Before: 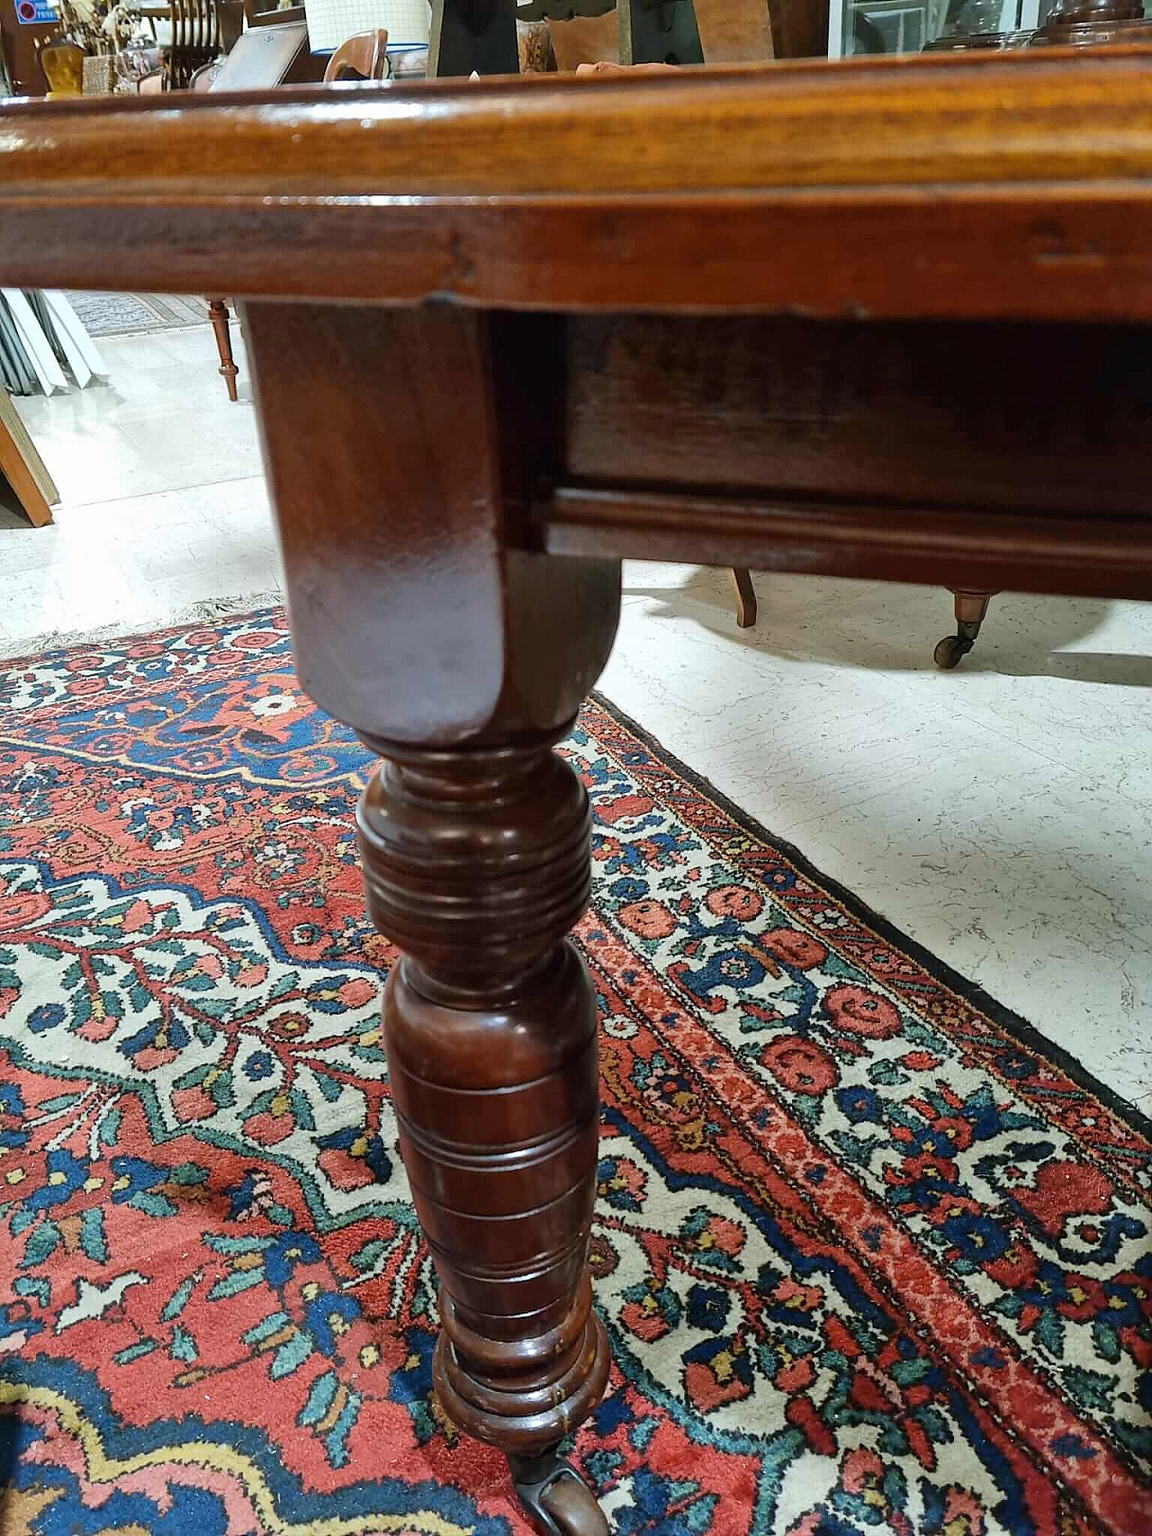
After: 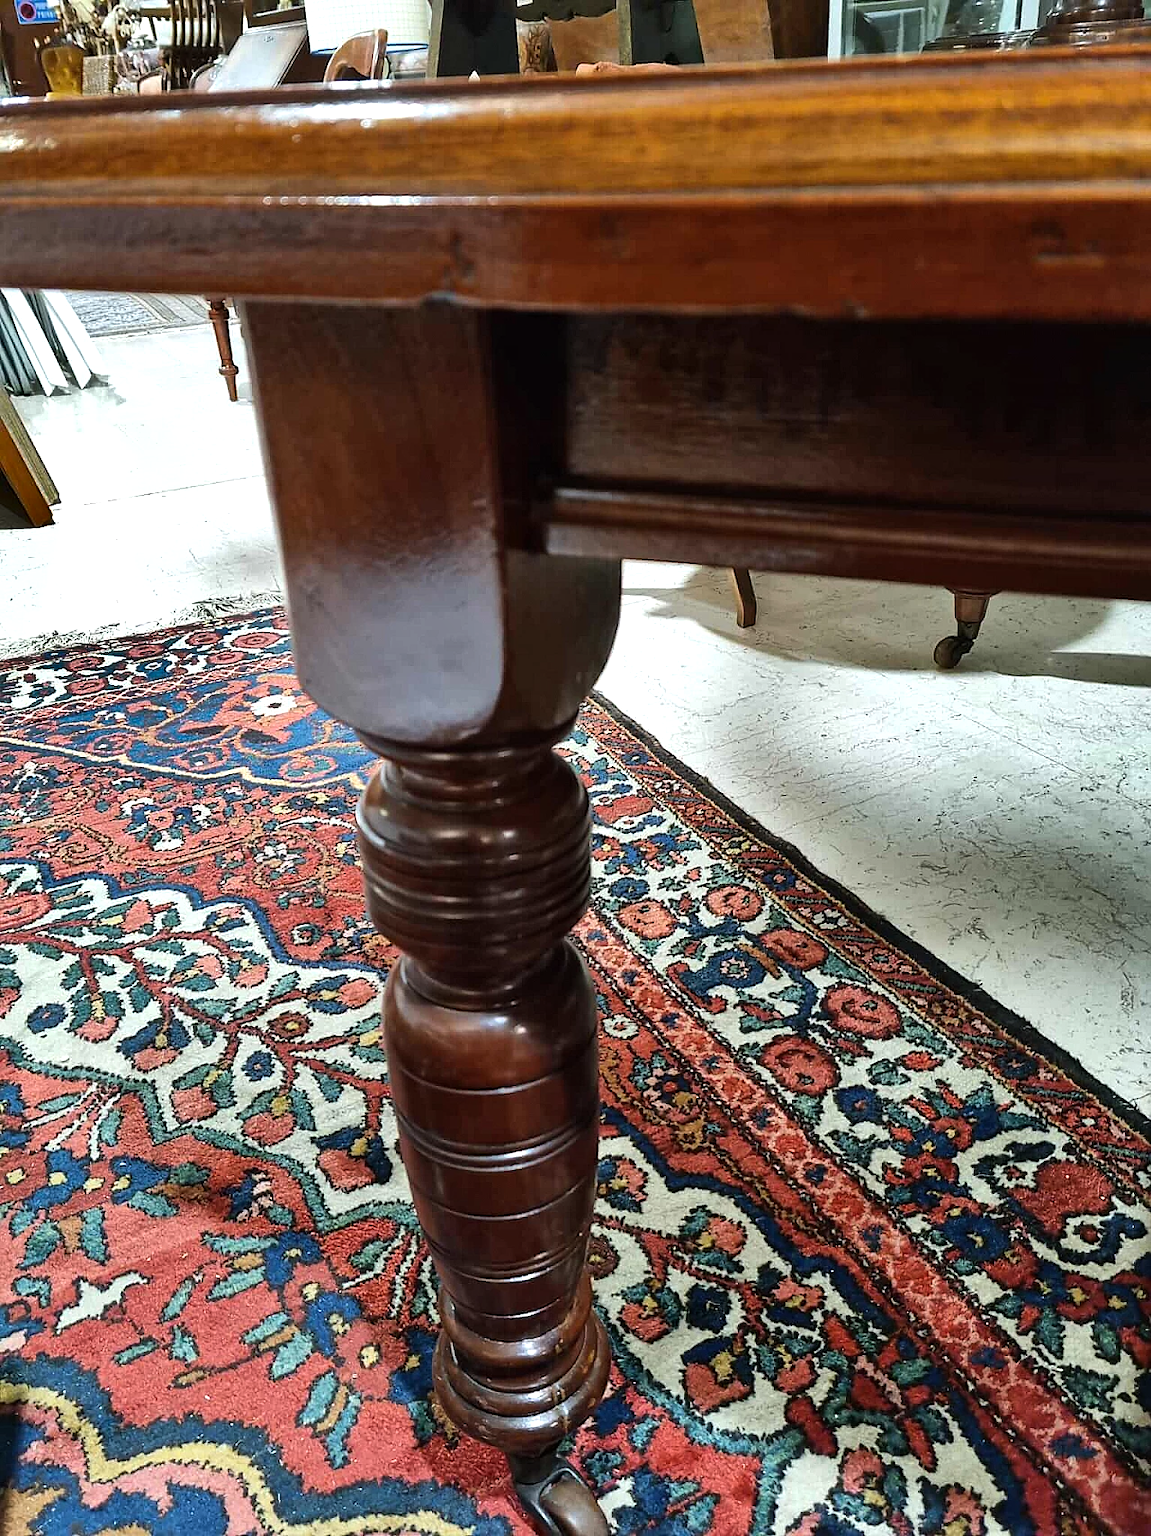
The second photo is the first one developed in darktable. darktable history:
tone equalizer: -8 EV -0.455 EV, -7 EV -0.386 EV, -6 EV -0.327 EV, -5 EV -0.2 EV, -3 EV 0.218 EV, -2 EV 0.341 EV, -1 EV 0.415 EV, +0 EV 0.404 EV, edges refinement/feathering 500, mask exposure compensation -1.57 EV, preserve details no
shadows and highlights: shadows 24.46, highlights -77.41, soften with gaussian
